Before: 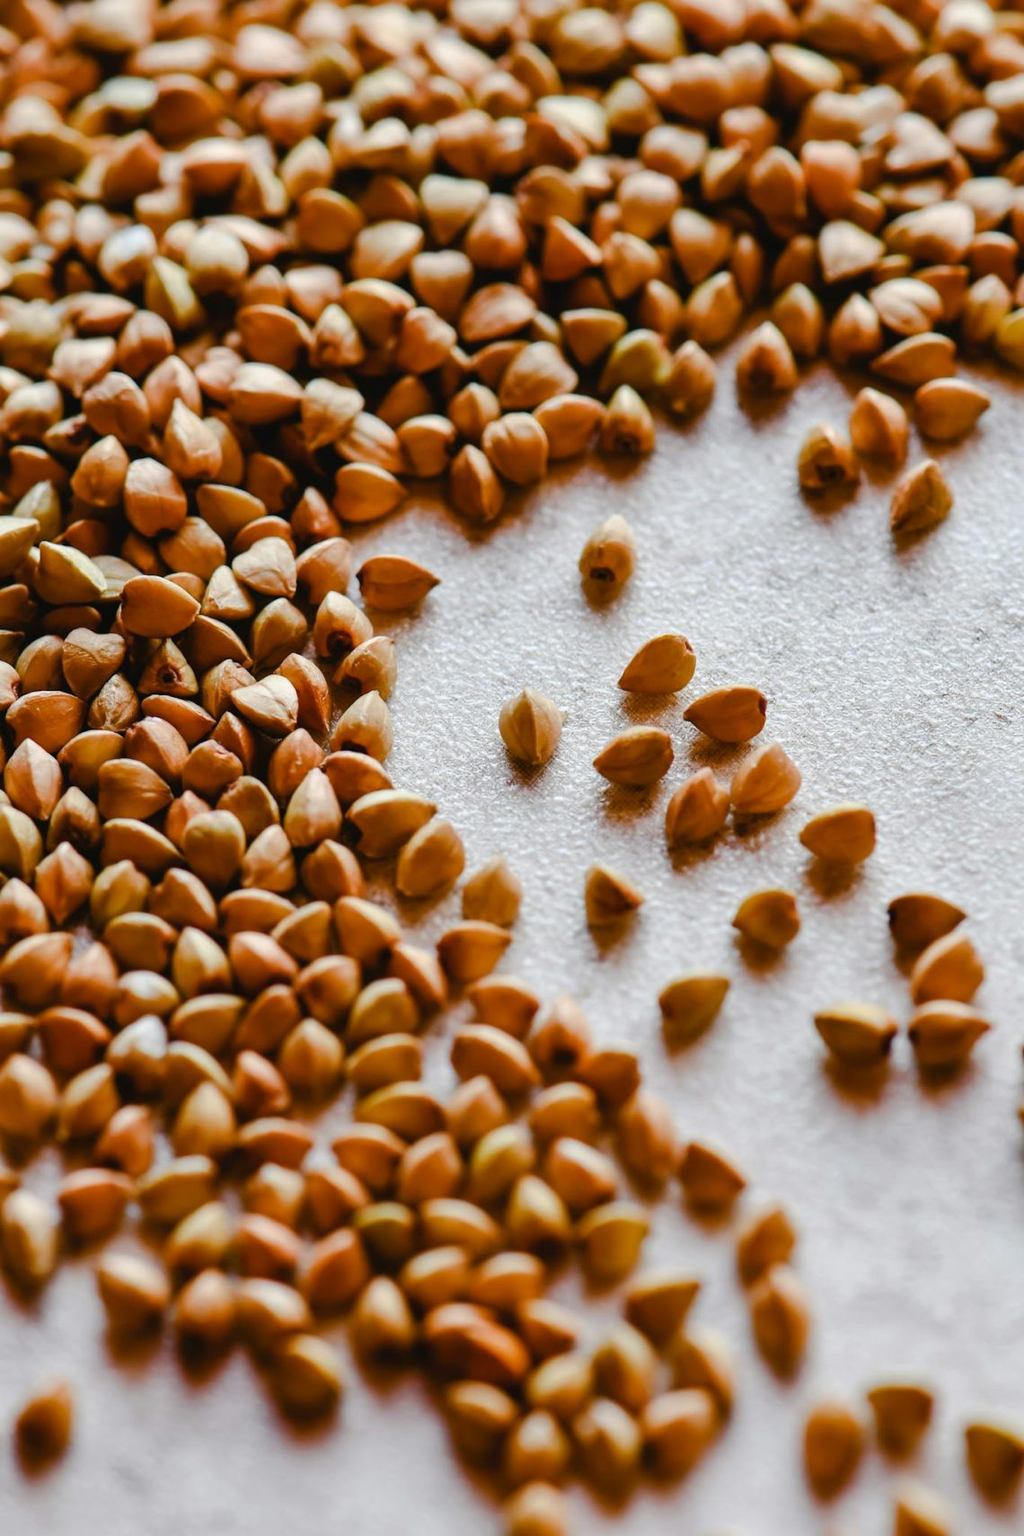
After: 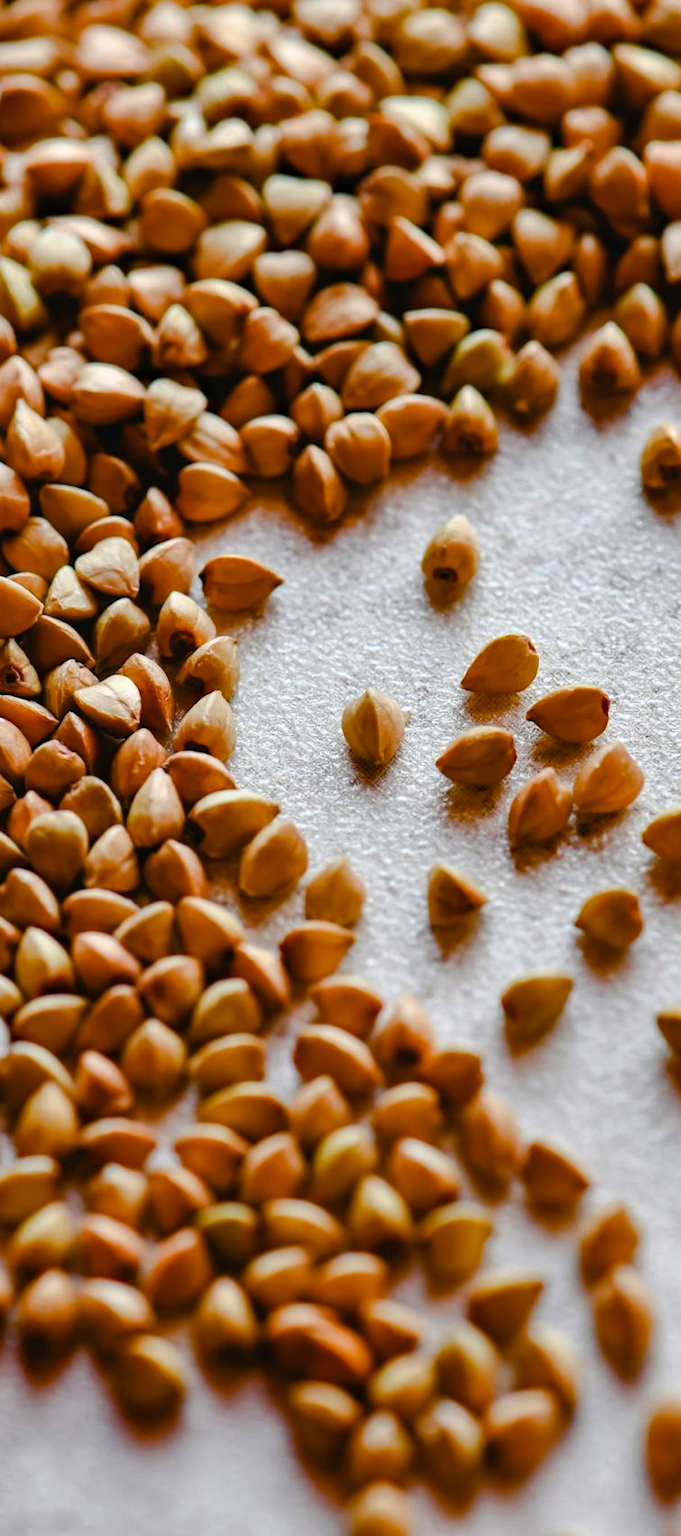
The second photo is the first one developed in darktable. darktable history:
crop: left 15.419%, right 17.914%
haze removal: strength 0.29, distance 0.25, compatibility mode true, adaptive false
shadows and highlights: radius 337.17, shadows 29.01, soften with gaussian
